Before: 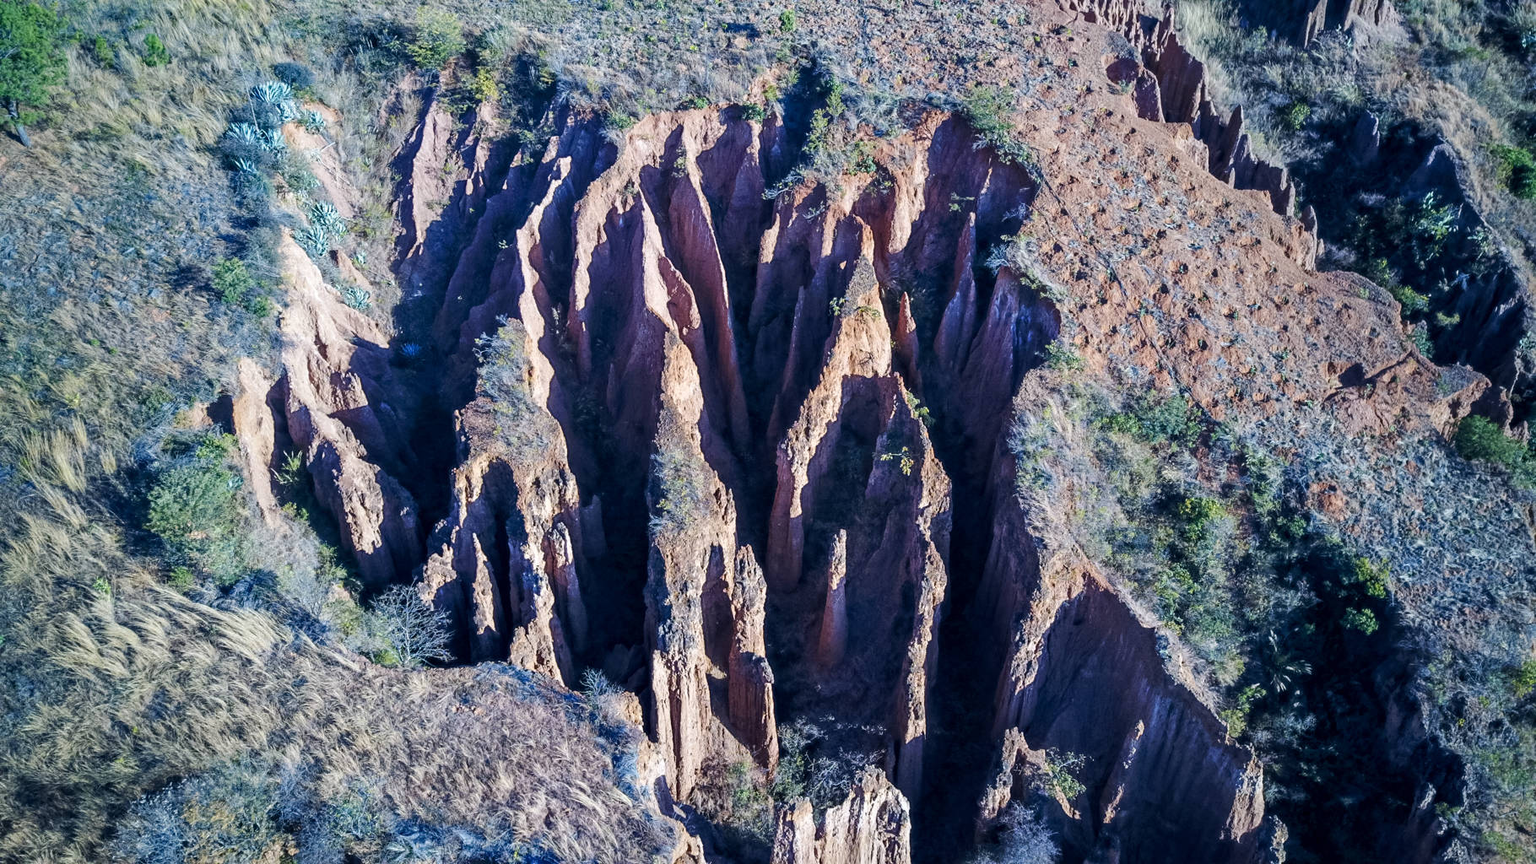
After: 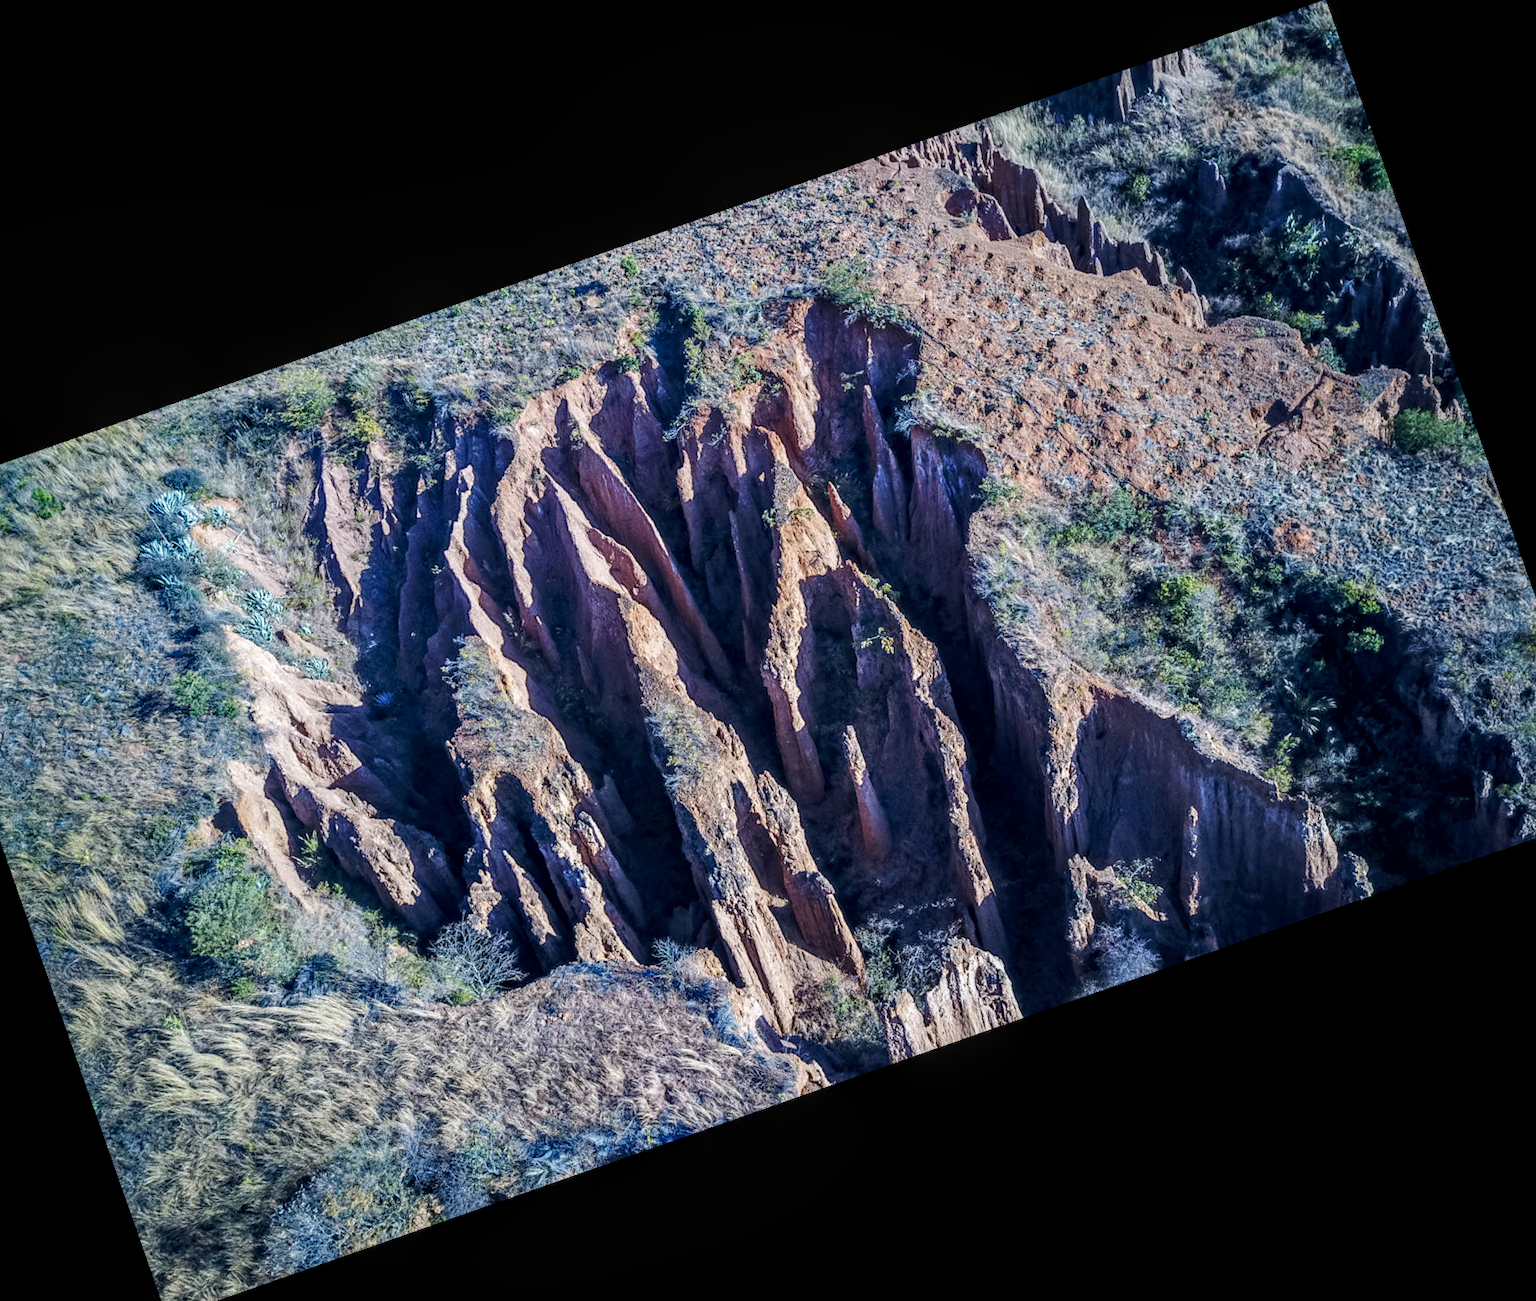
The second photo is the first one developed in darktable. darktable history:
crop and rotate: angle 19.33°, left 6.775%, right 4.279%, bottom 1.145%
local contrast: highlights 53%, shadows 52%, detail 130%, midtone range 0.449
